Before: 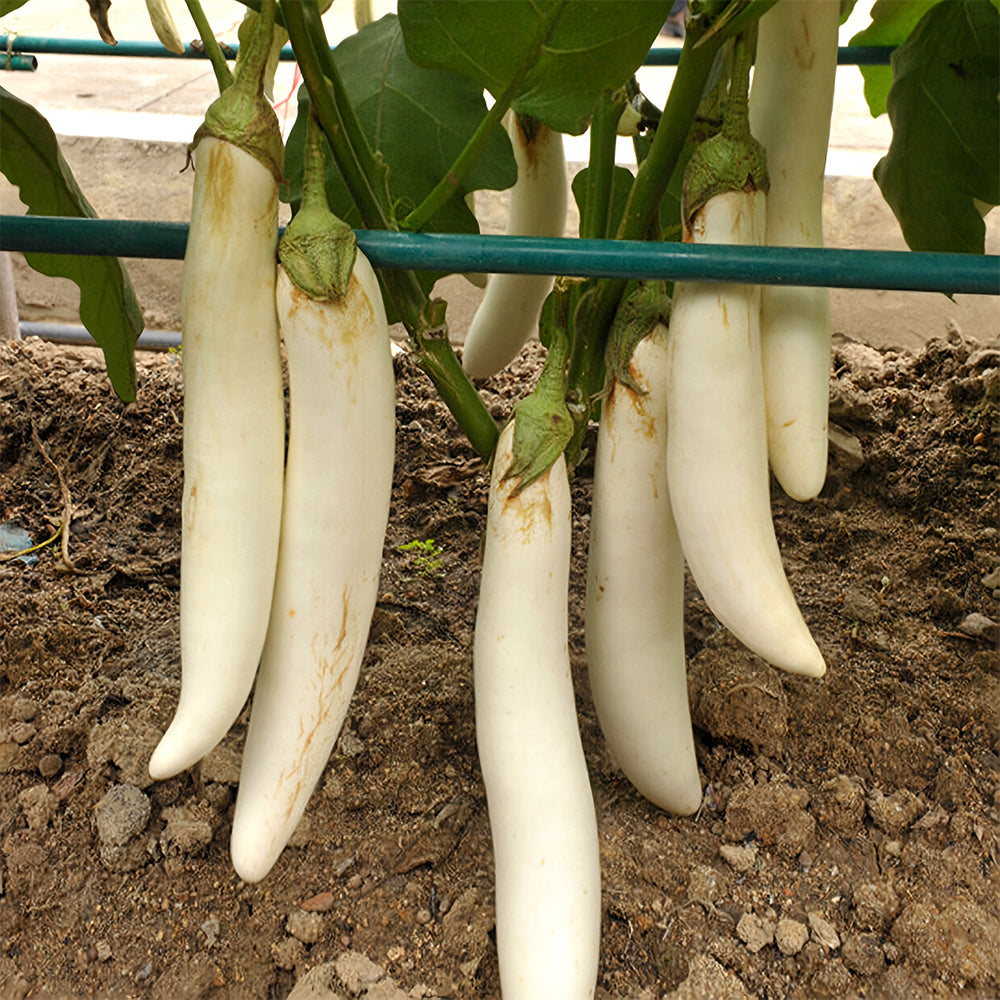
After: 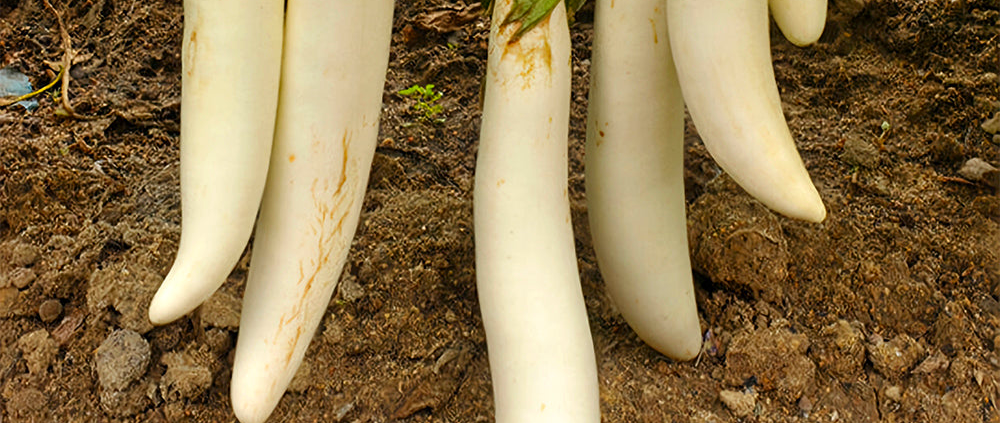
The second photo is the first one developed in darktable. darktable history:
contrast brightness saturation: brightness -0.023, saturation 0.341
crop: top 45.523%, bottom 12.146%
